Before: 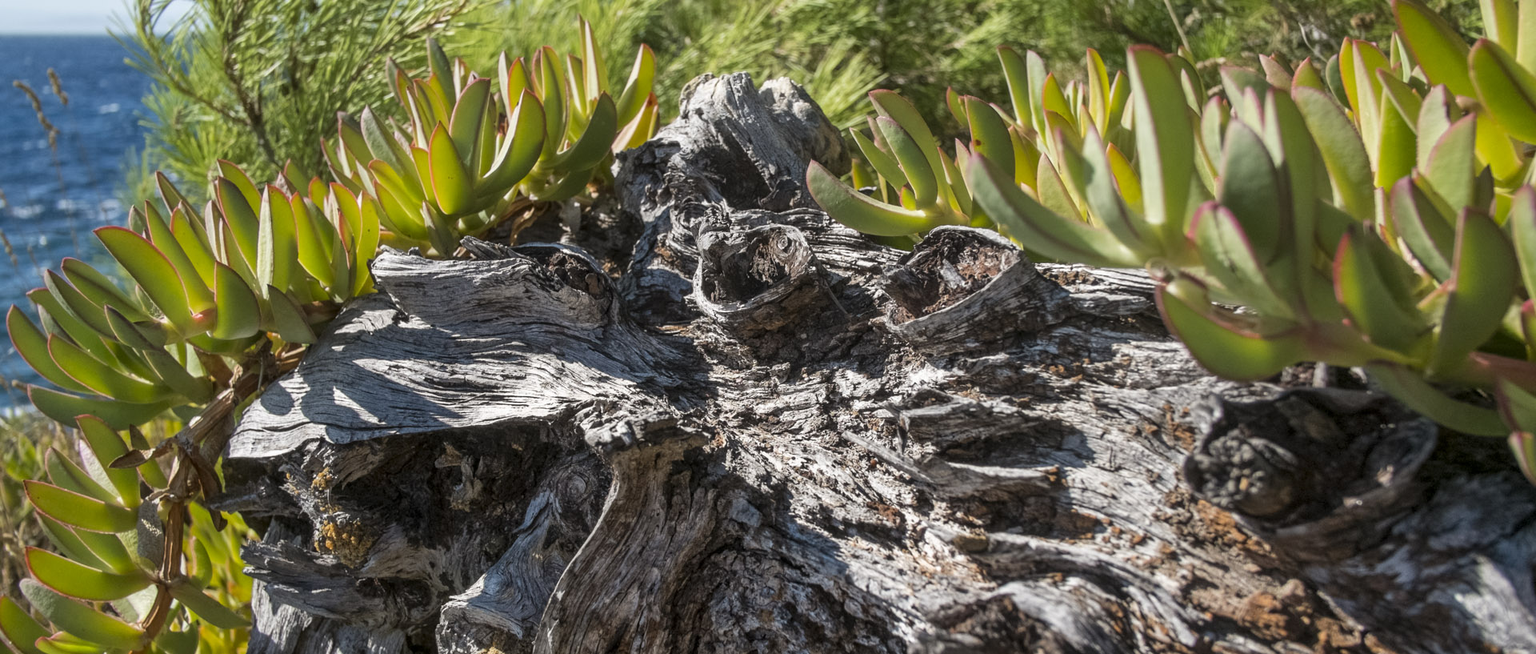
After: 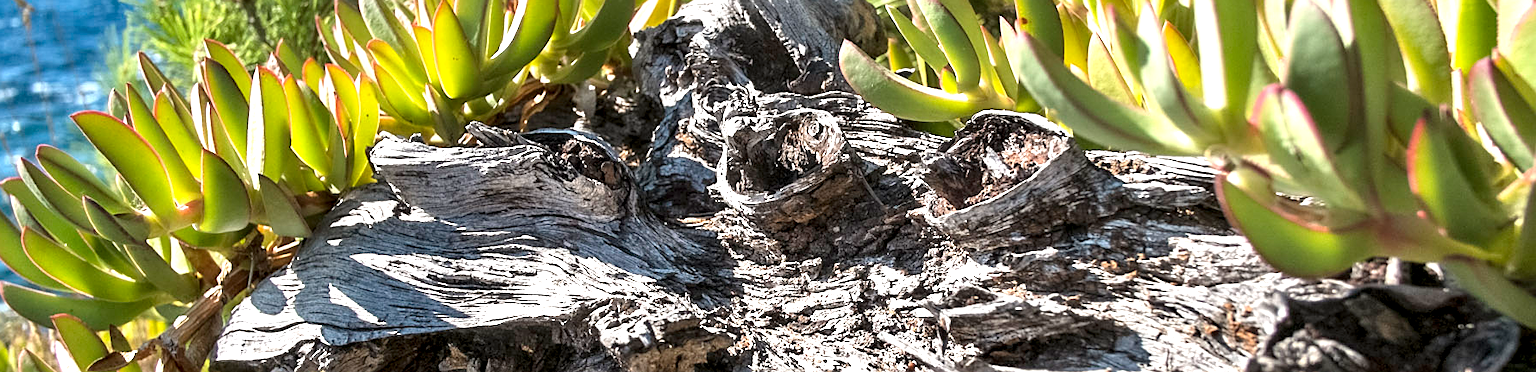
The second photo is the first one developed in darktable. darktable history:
exposure: exposure 1 EV, compensate highlight preservation false
crop: left 1.823%, top 18.913%, right 5.38%, bottom 28.136%
contrast equalizer: y [[0.514, 0.573, 0.581, 0.508, 0.5, 0.5], [0.5 ×6], [0.5 ×6], [0 ×6], [0 ×6]]
sharpen: on, module defaults
